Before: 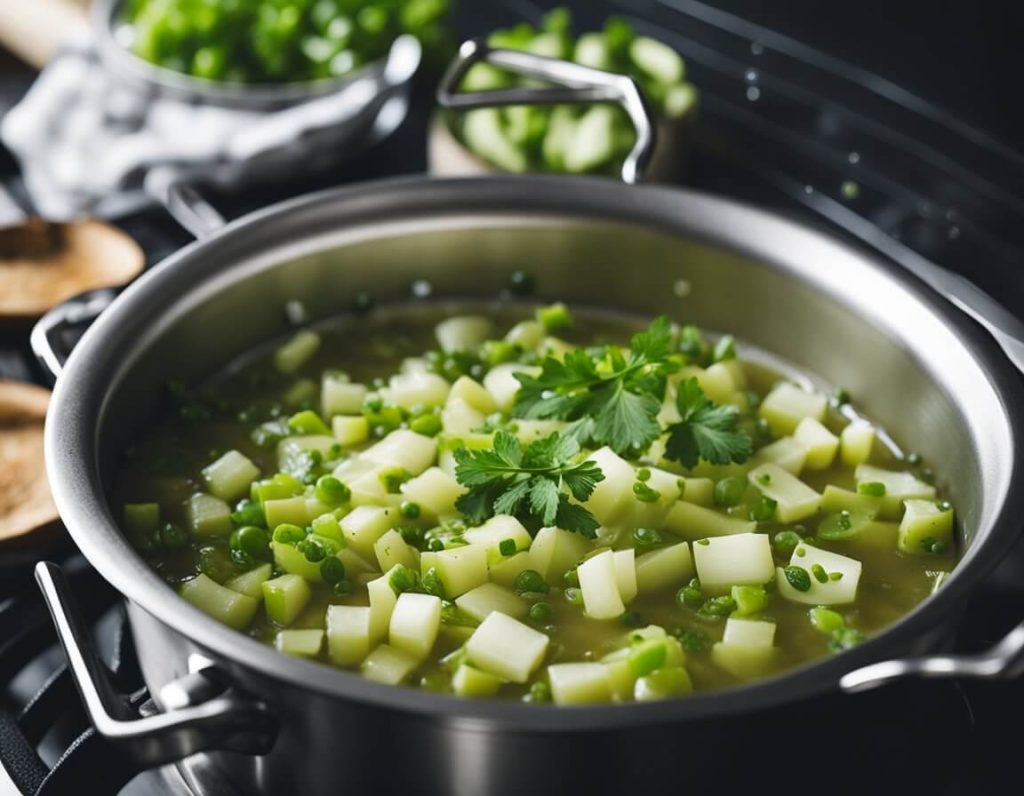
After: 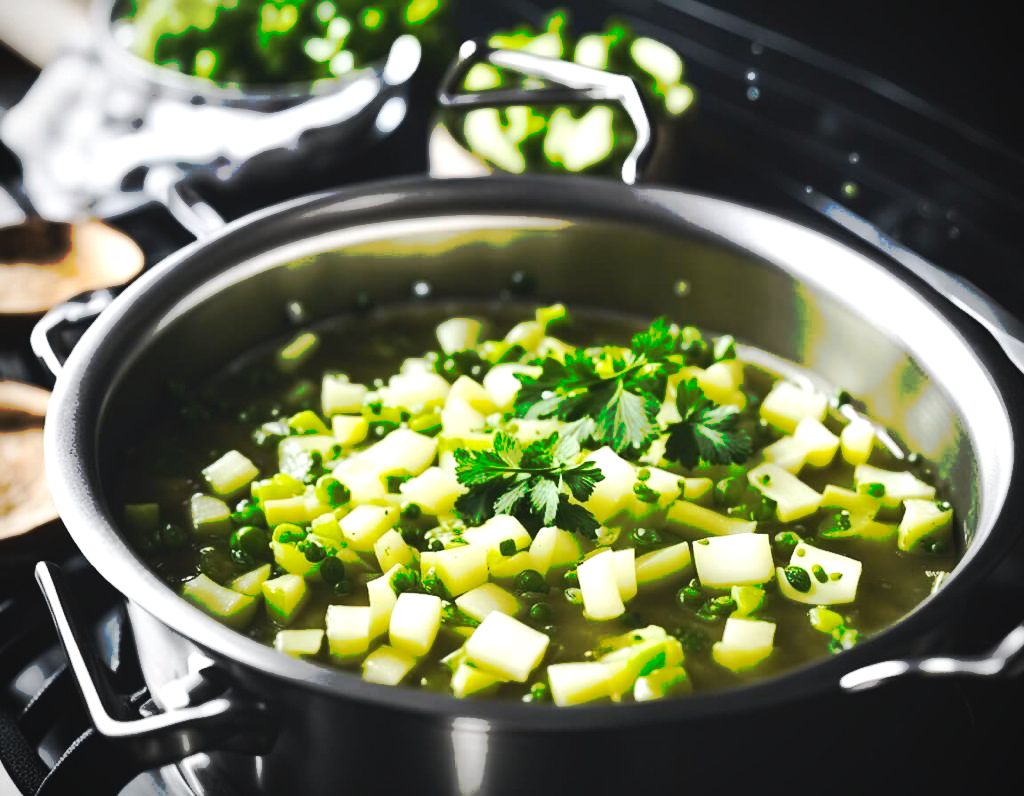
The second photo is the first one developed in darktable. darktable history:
contrast brightness saturation: contrast -0.11
tone equalizer: -8 EV -1.08 EV, -7 EV -1.01 EV, -6 EV -0.867 EV, -5 EV -0.578 EV, -3 EV 0.578 EV, -2 EV 0.867 EV, -1 EV 1.01 EV, +0 EV 1.08 EV, edges refinement/feathering 500, mask exposure compensation -1.57 EV, preserve details no
tone curve: curves: ch0 [(0, 0) (0.003, 0.003) (0.011, 0.01) (0.025, 0.023) (0.044, 0.042) (0.069, 0.065) (0.1, 0.094) (0.136, 0.128) (0.177, 0.167) (0.224, 0.211) (0.277, 0.261) (0.335, 0.316) (0.399, 0.376) (0.468, 0.441) (0.543, 0.685) (0.623, 0.741) (0.709, 0.8) (0.801, 0.863) (0.898, 0.929) (1, 1)], preserve colors none
vignetting: on, module defaults
